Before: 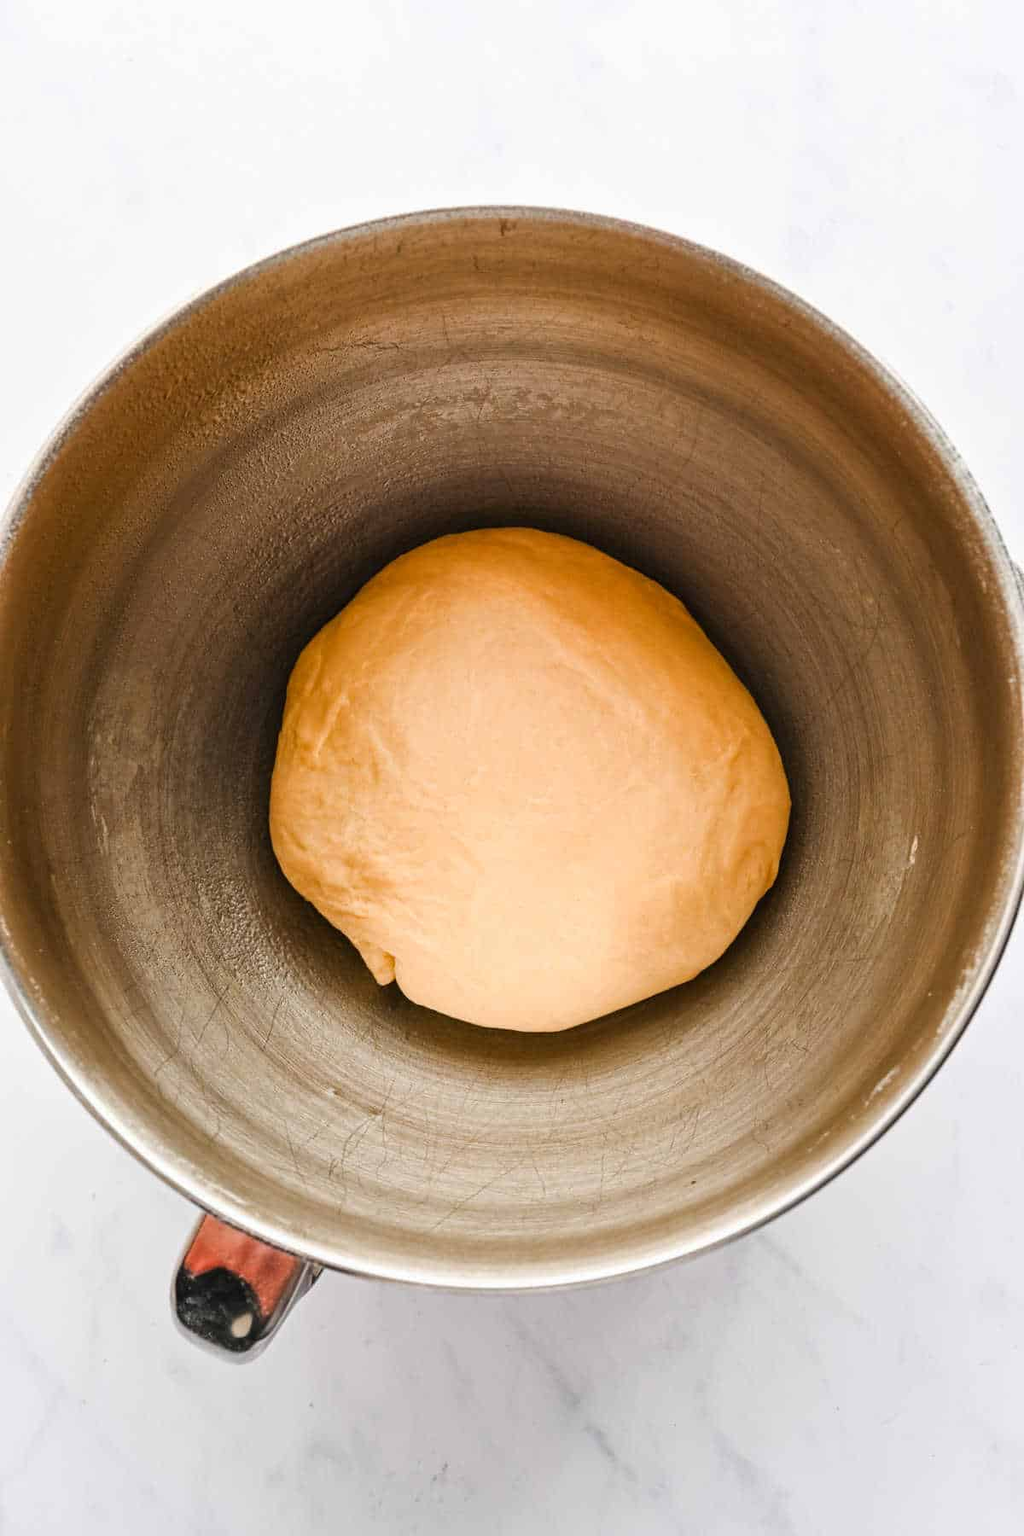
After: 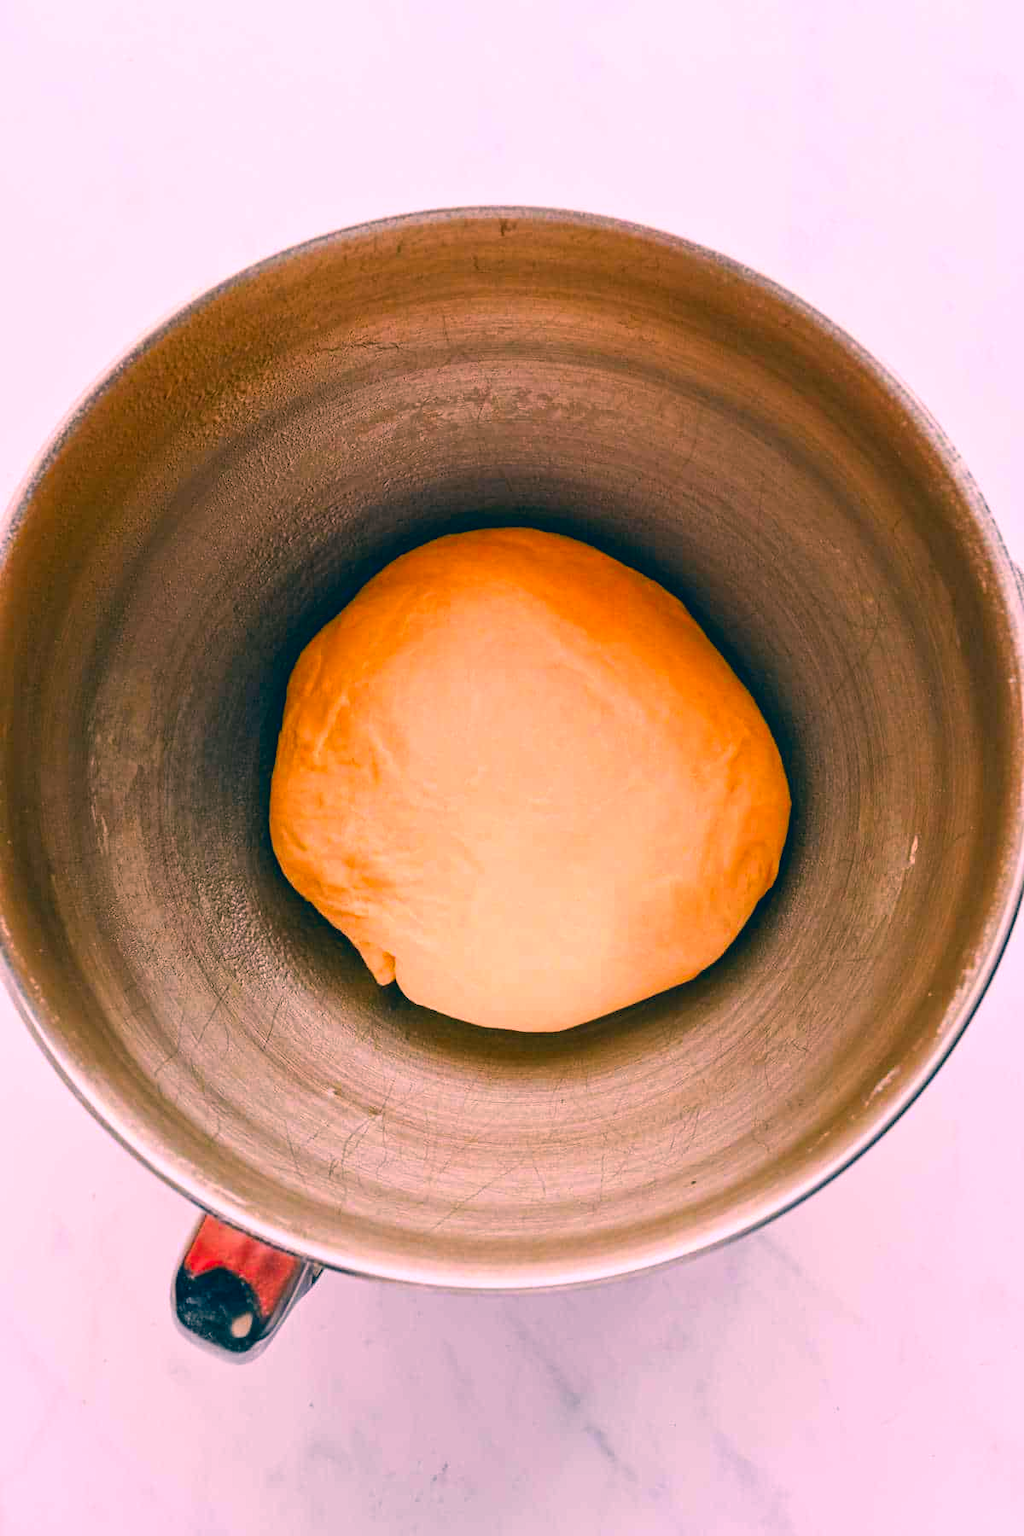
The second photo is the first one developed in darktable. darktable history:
color correction: highlights a* 17.03, highlights b* 0.205, shadows a* -15.38, shadows b* -14.56, saturation 1.5
